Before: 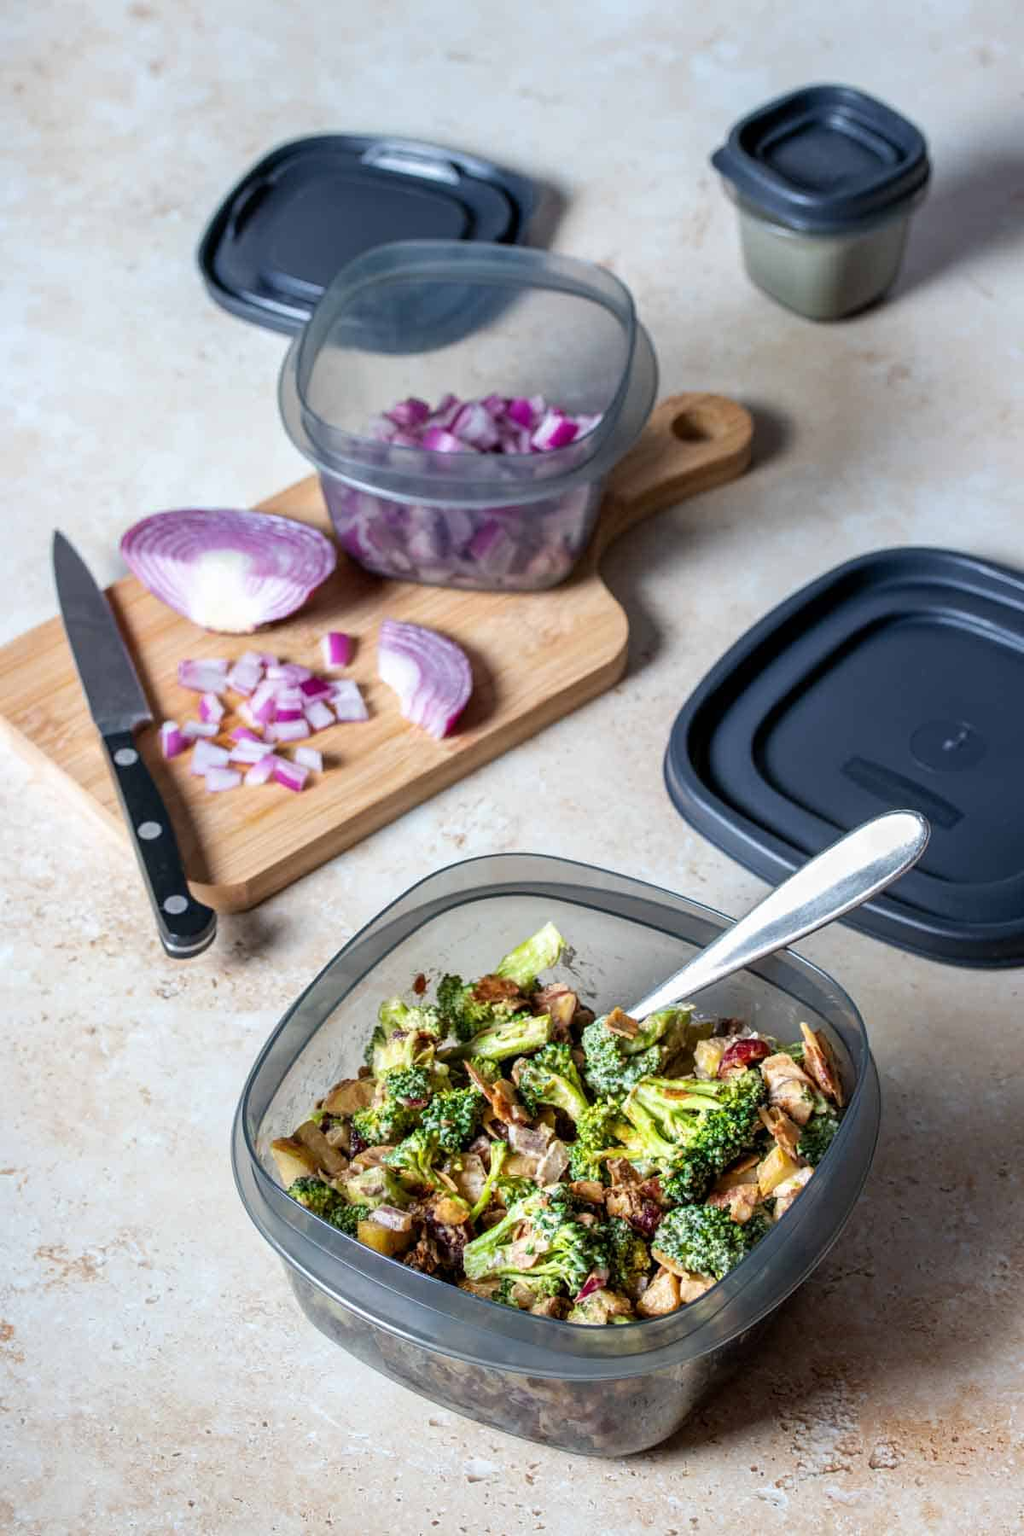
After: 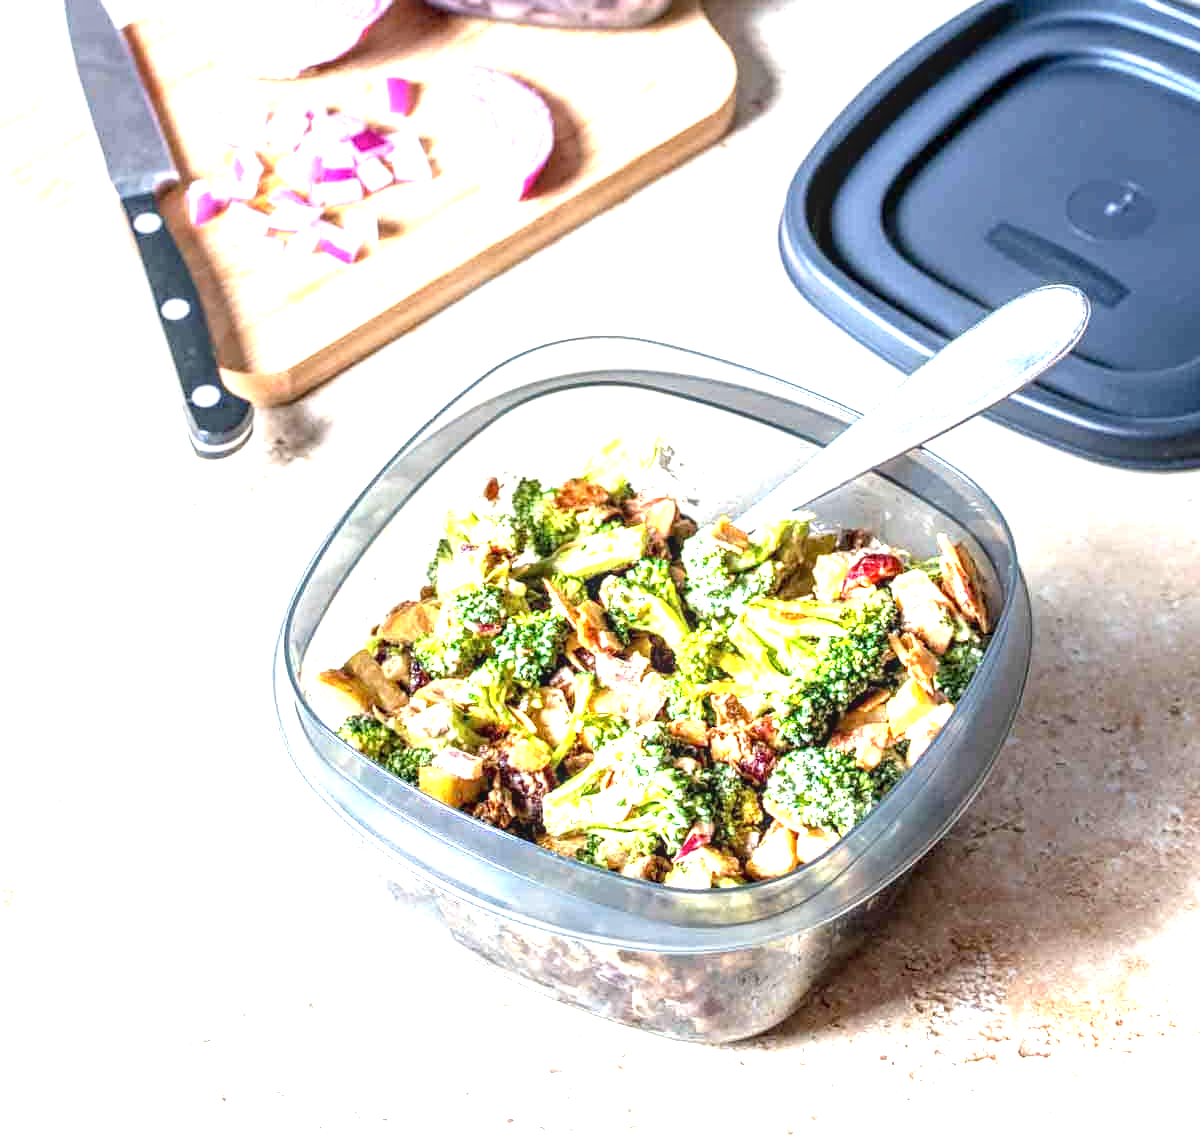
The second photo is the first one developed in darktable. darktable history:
crop and rotate: top 36.889%
local contrast: on, module defaults
exposure: black level correction 0.001, exposure 1.834 EV, compensate exposure bias true, compensate highlight preservation false
